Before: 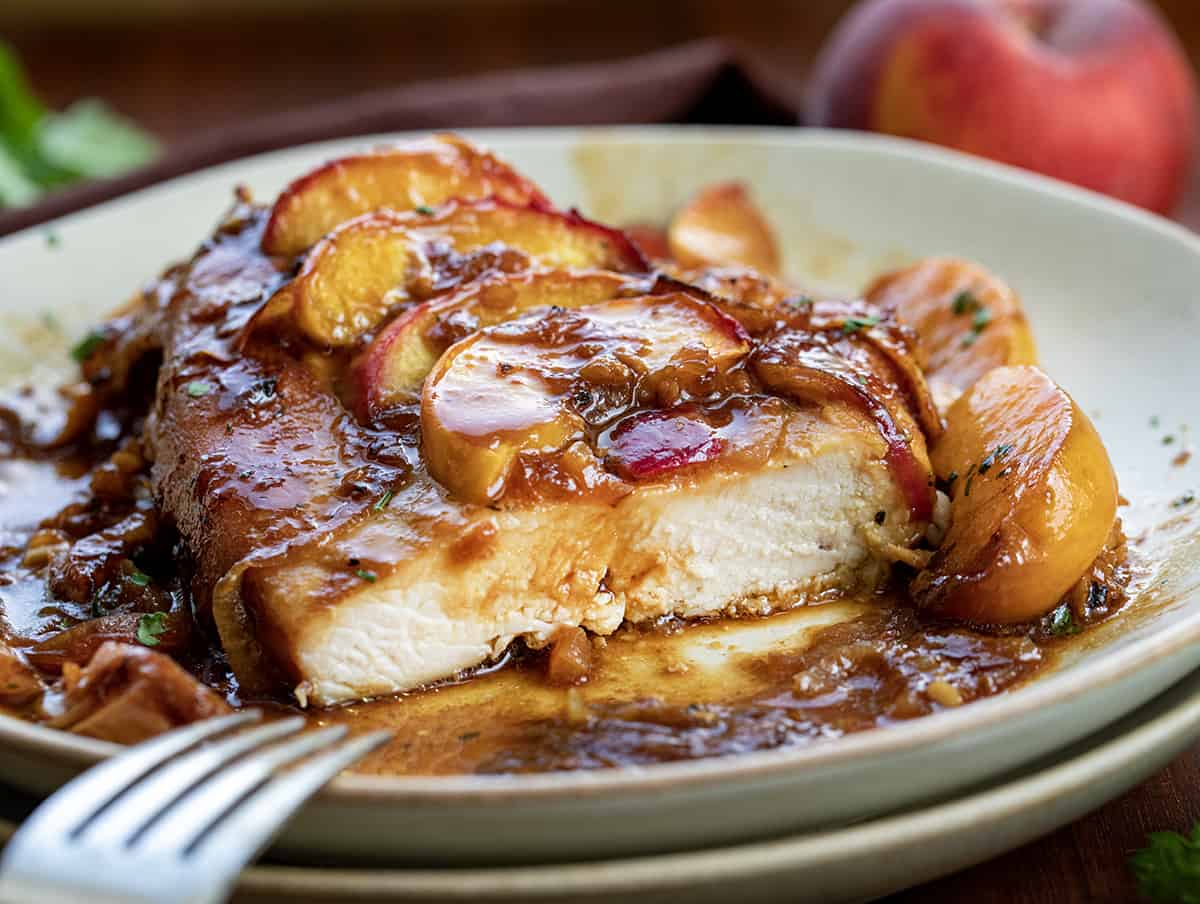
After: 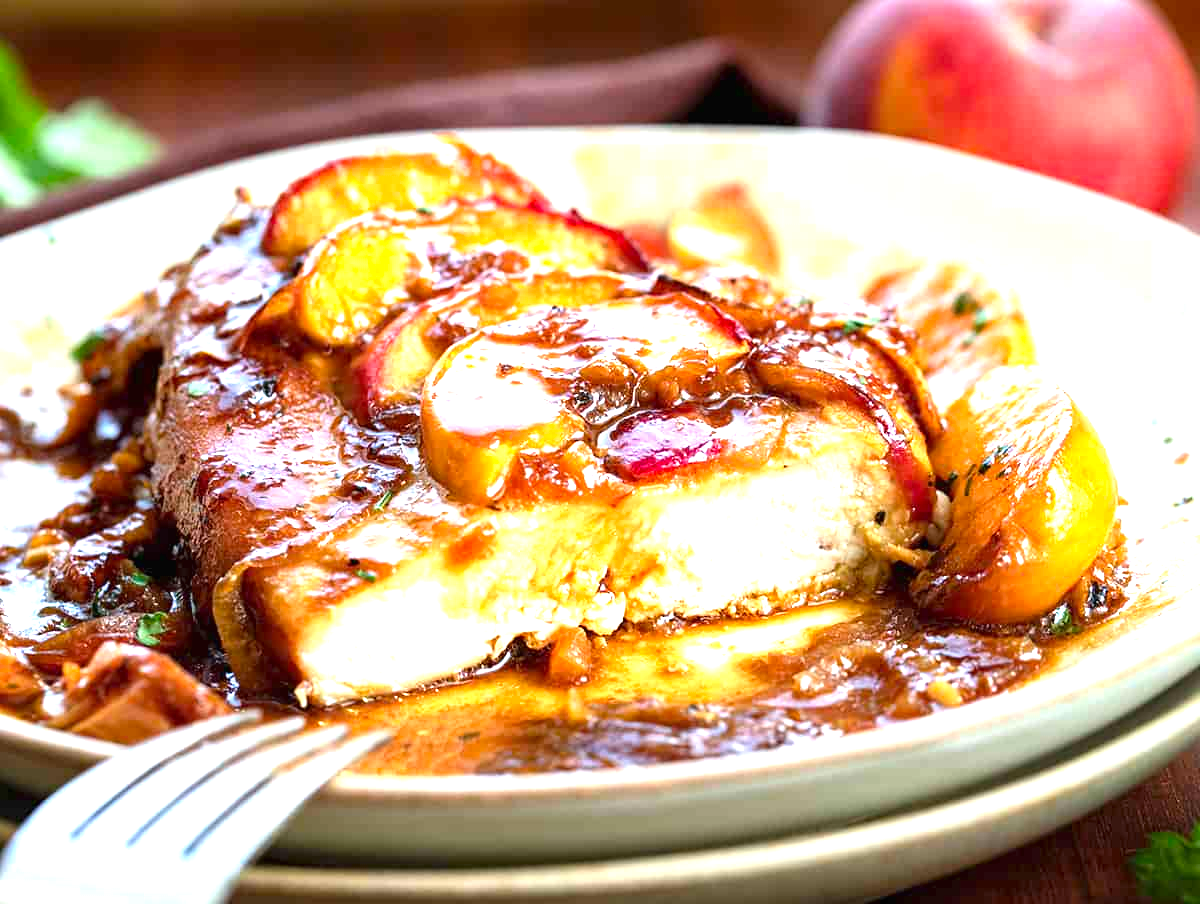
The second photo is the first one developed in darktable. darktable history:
exposure: black level correction 0, exposure 1.391 EV, compensate highlight preservation false
